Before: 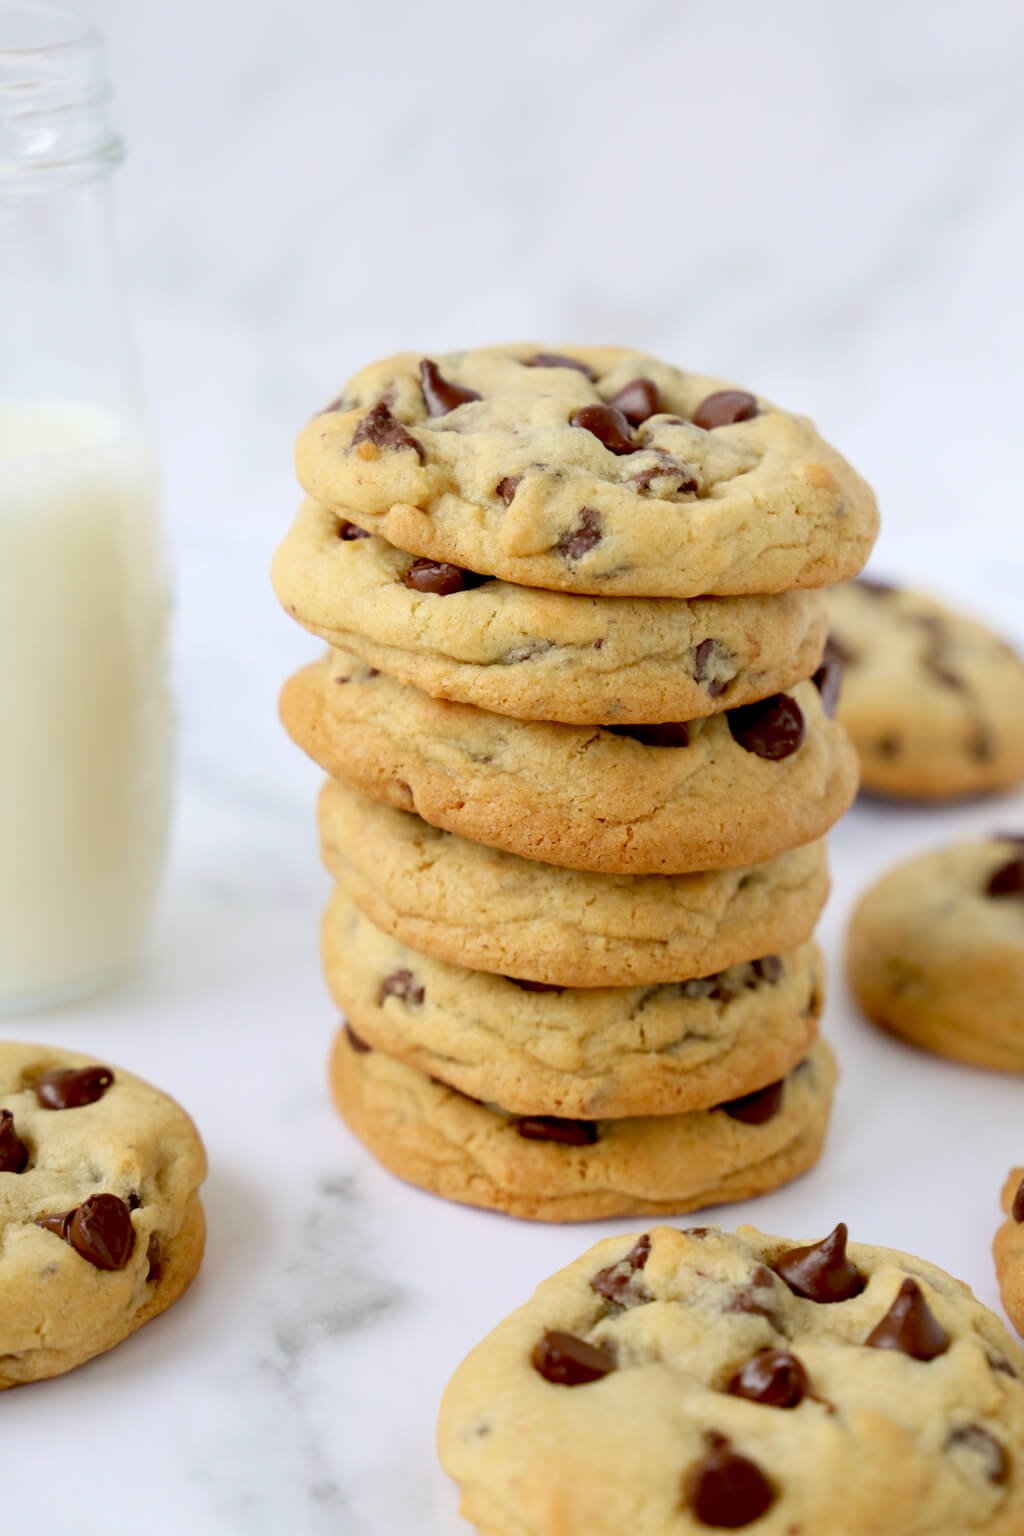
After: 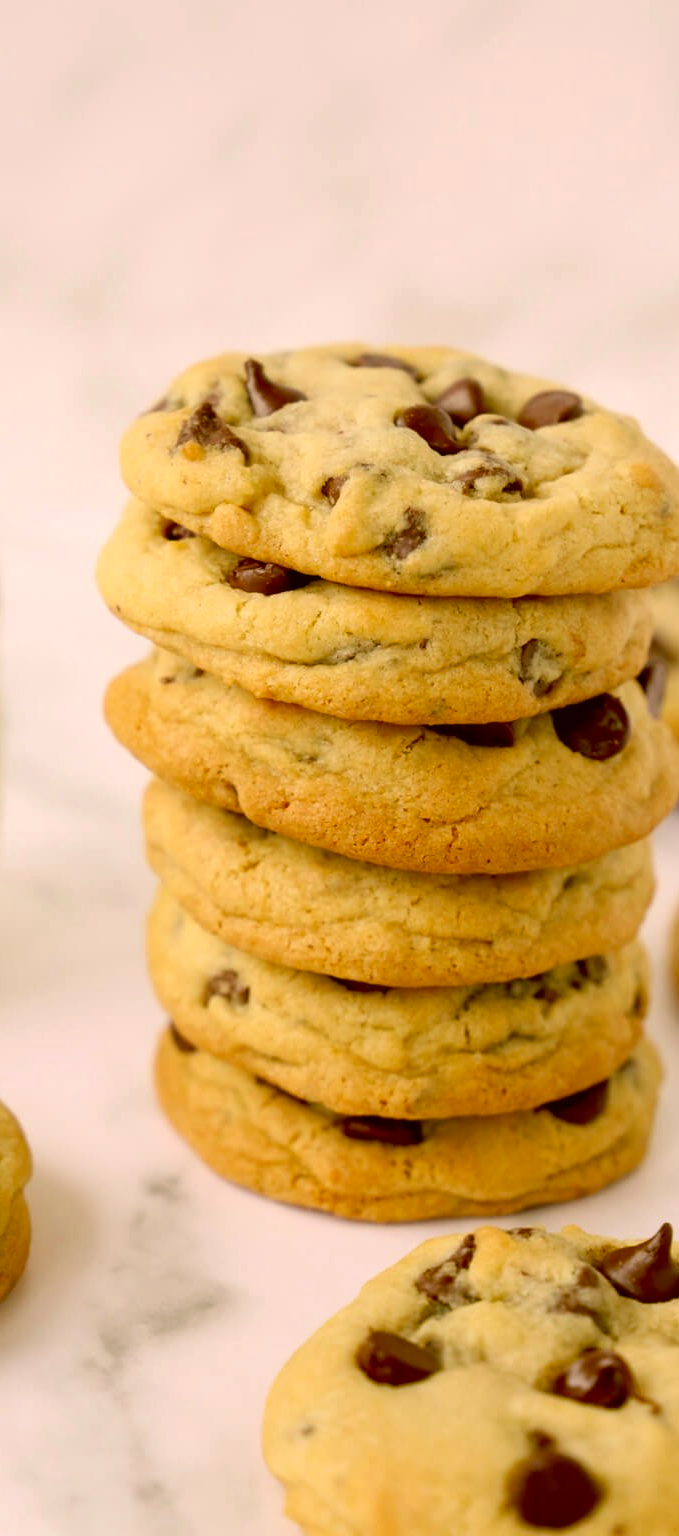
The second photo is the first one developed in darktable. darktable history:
color correction: highlights a* 8.7, highlights b* 15.01, shadows a* -0.675, shadows b* 27.3
color calibration: gray › normalize channels true, illuminant same as pipeline (D50), adaptation XYZ, x 0.346, y 0.357, temperature 5021.23 K, gamut compression 0.012
crop: left 17.138%, right 16.544%
